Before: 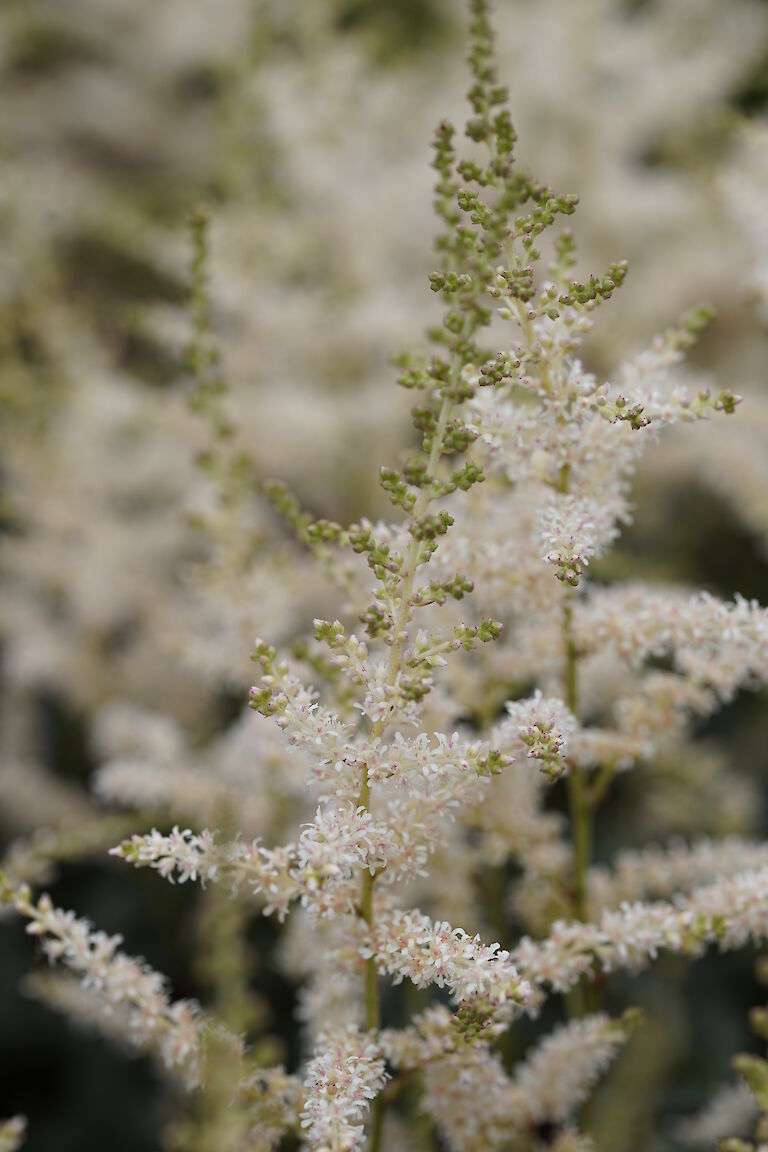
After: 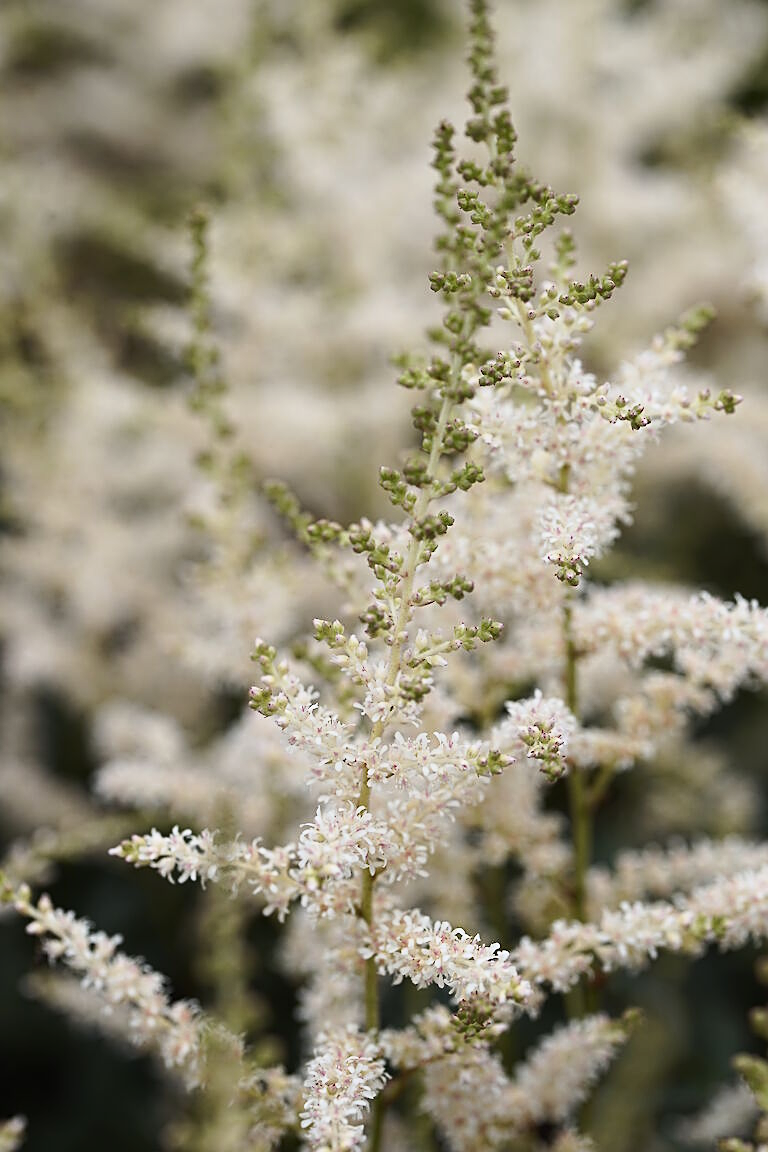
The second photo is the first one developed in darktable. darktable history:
tone curve: curves: ch0 [(0, 0) (0.003, 0.011) (0.011, 0.019) (0.025, 0.03) (0.044, 0.045) (0.069, 0.061) (0.1, 0.085) (0.136, 0.119) (0.177, 0.159) (0.224, 0.205) (0.277, 0.261) (0.335, 0.329) (0.399, 0.407) (0.468, 0.508) (0.543, 0.606) (0.623, 0.71) (0.709, 0.815) (0.801, 0.903) (0.898, 0.957) (1, 1)], color space Lab, independent channels, preserve colors none
sharpen: on, module defaults
